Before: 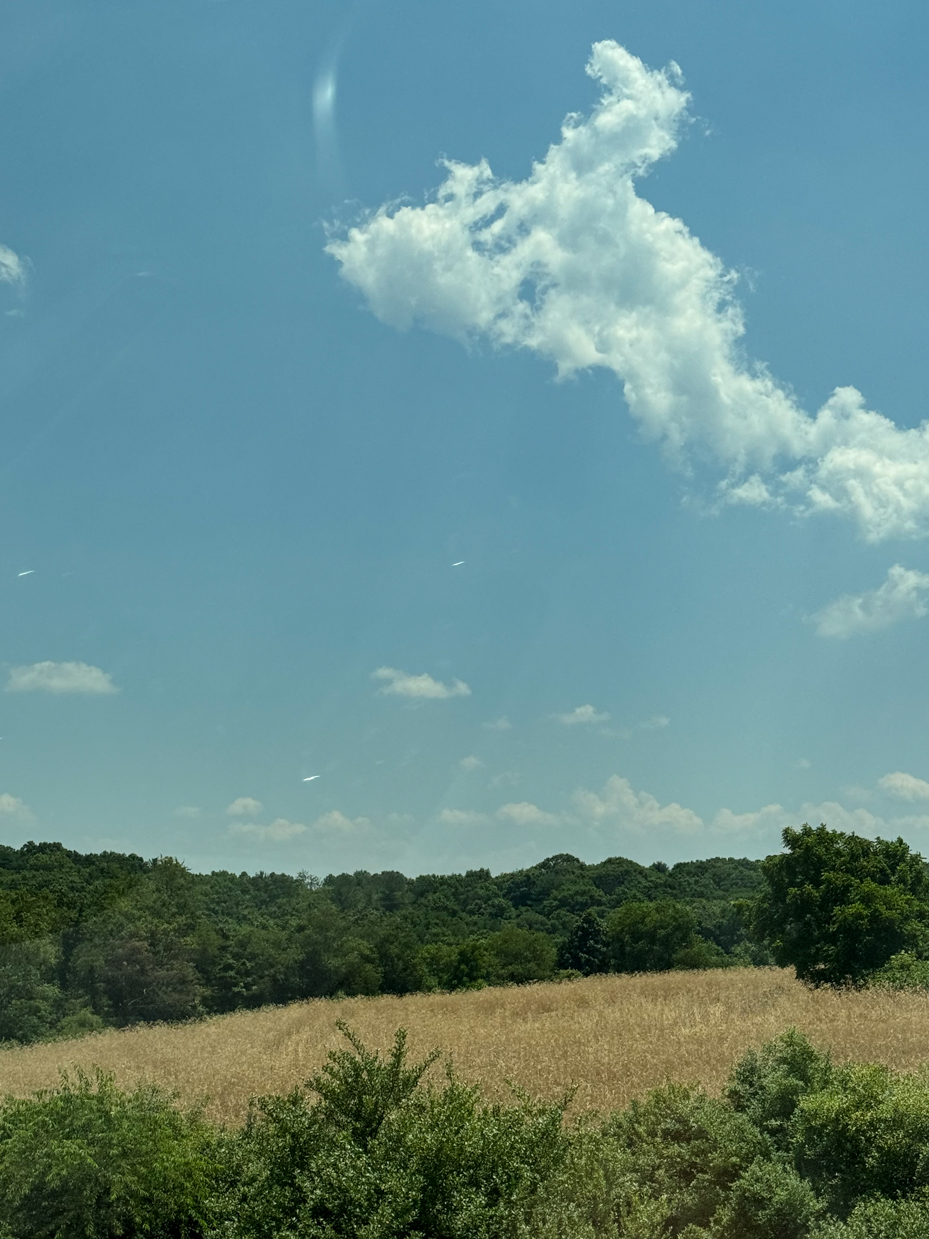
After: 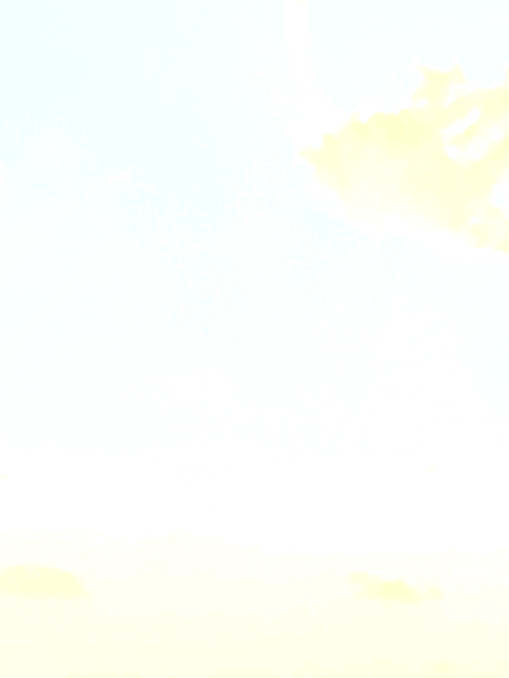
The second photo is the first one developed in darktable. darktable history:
levels: levels [0.246, 0.256, 0.506]
color correction: highlights a* 14.88, highlights b* 31.36
crop and rotate: left 3.039%, top 7.691%, right 42.155%, bottom 37.557%
contrast brightness saturation: contrast 0.202, brightness 0.166, saturation 0.218
